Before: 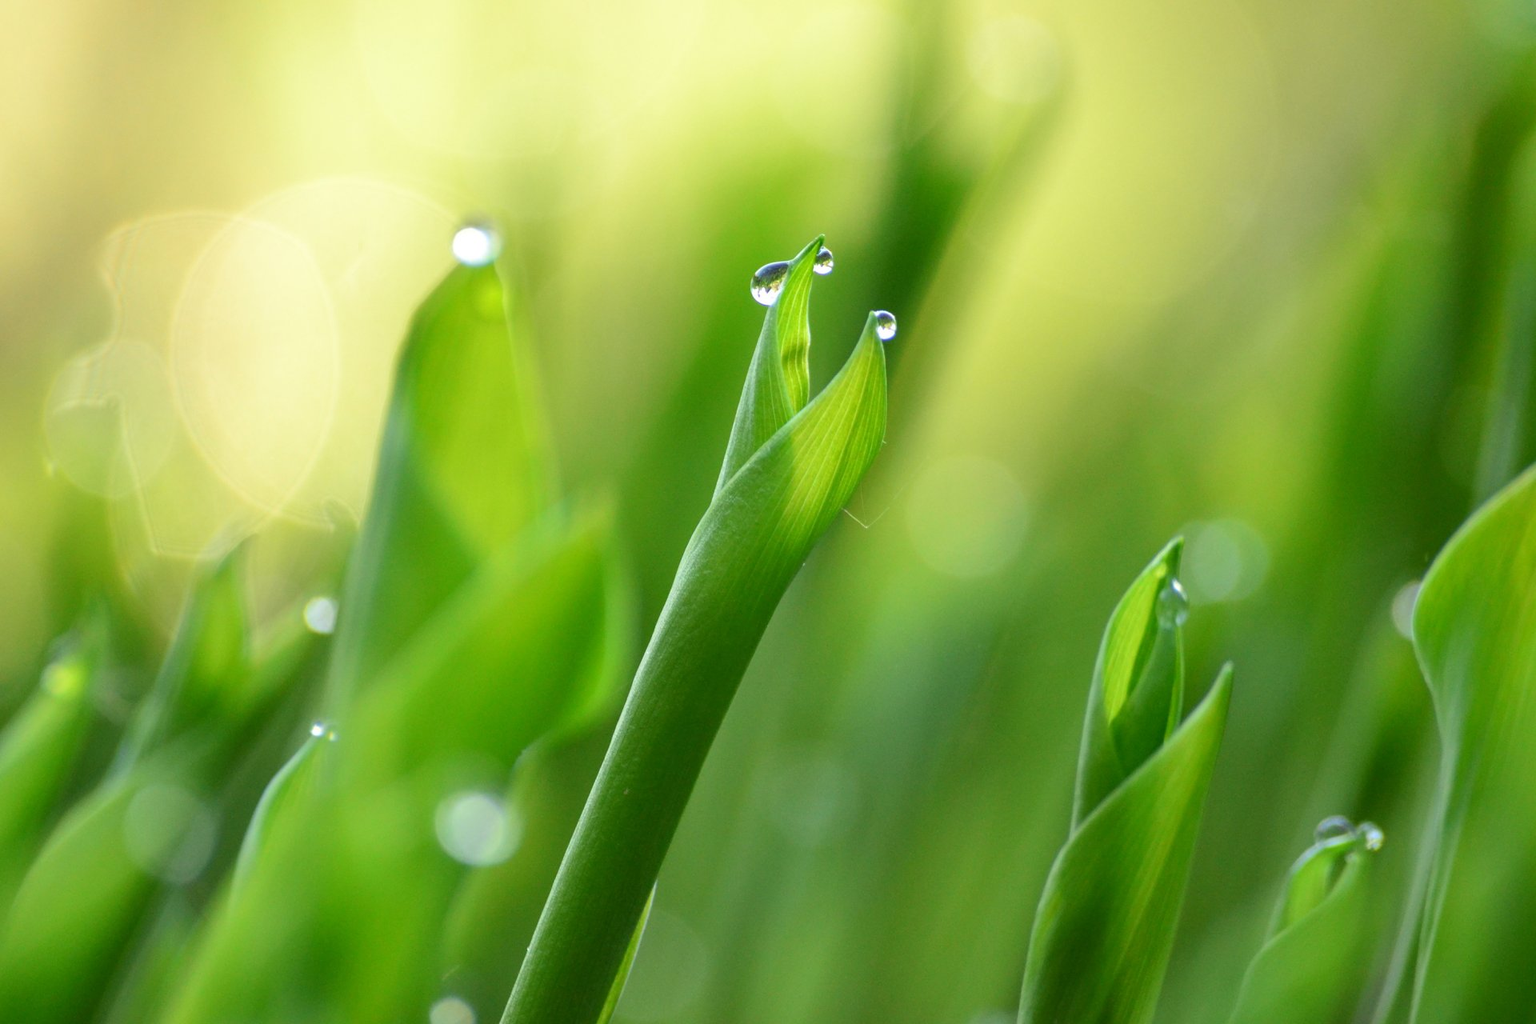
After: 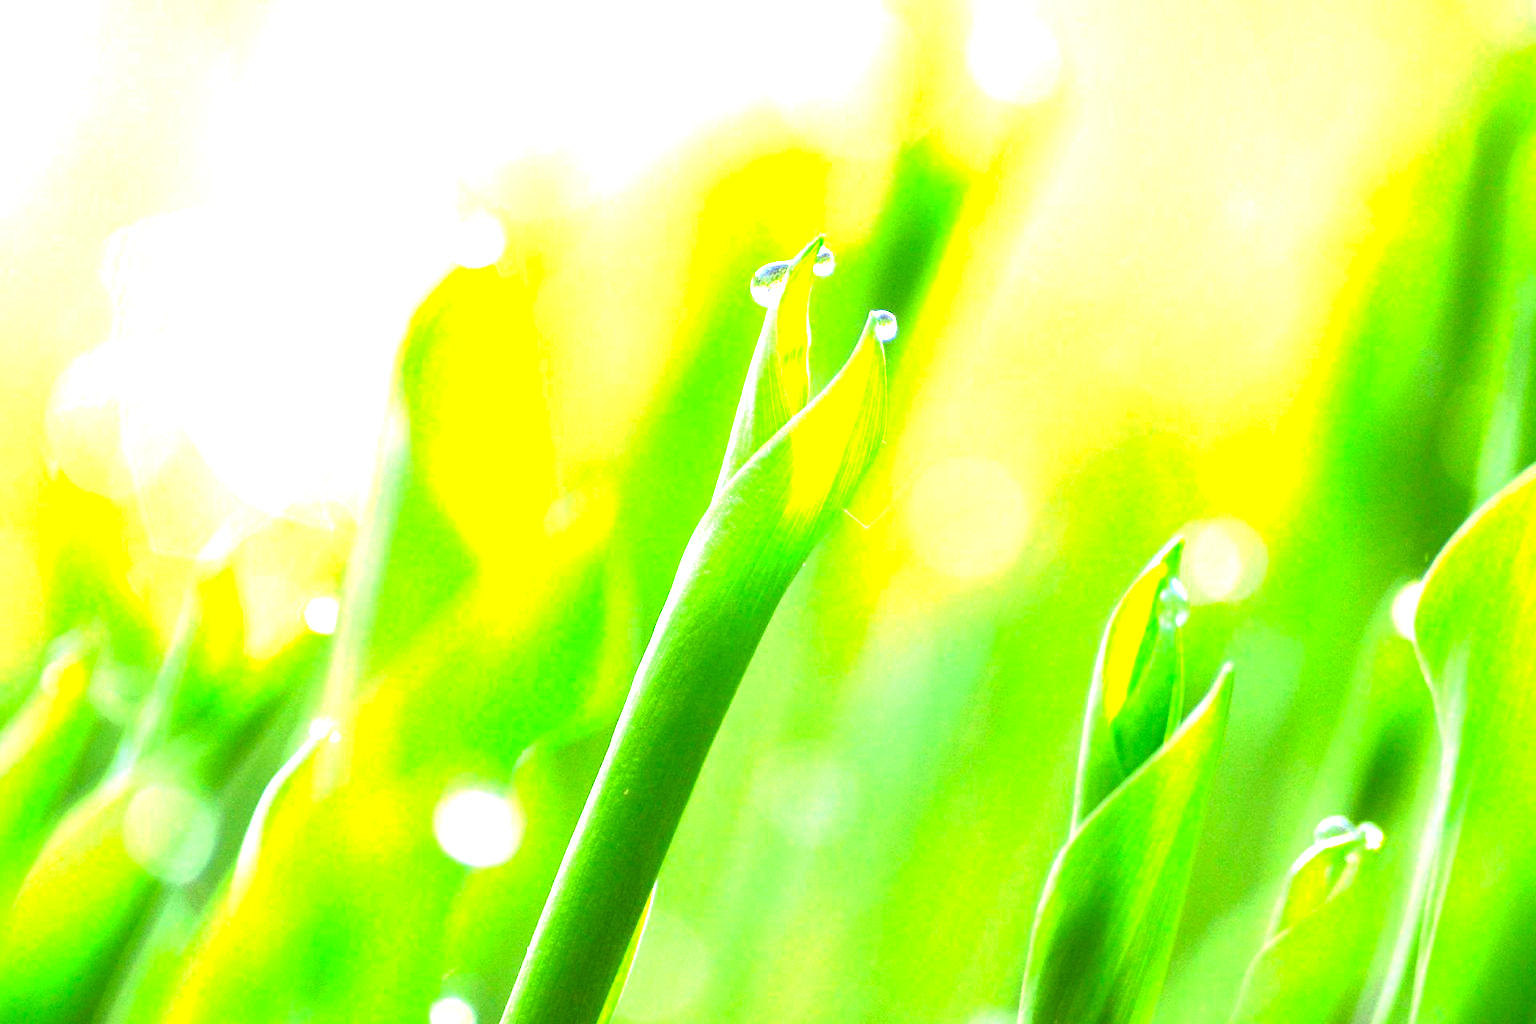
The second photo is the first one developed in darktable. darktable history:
levels: levels [0.029, 0.545, 0.971]
contrast brightness saturation: contrast 0.076, saturation 0.201
tone equalizer: -8 EV -0.781 EV, -7 EV -0.705 EV, -6 EV -0.598 EV, -5 EV -0.414 EV, -3 EV 0.395 EV, -2 EV 0.6 EV, -1 EV 0.701 EV, +0 EV 0.757 EV, mask exposure compensation -0.49 EV
contrast equalizer: y [[0.5, 0.486, 0.447, 0.446, 0.489, 0.5], [0.5 ×6], [0.5 ×6], [0 ×6], [0 ×6]]
exposure: black level correction 0, exposure 1.616 EV, compensate highlight preservation false
